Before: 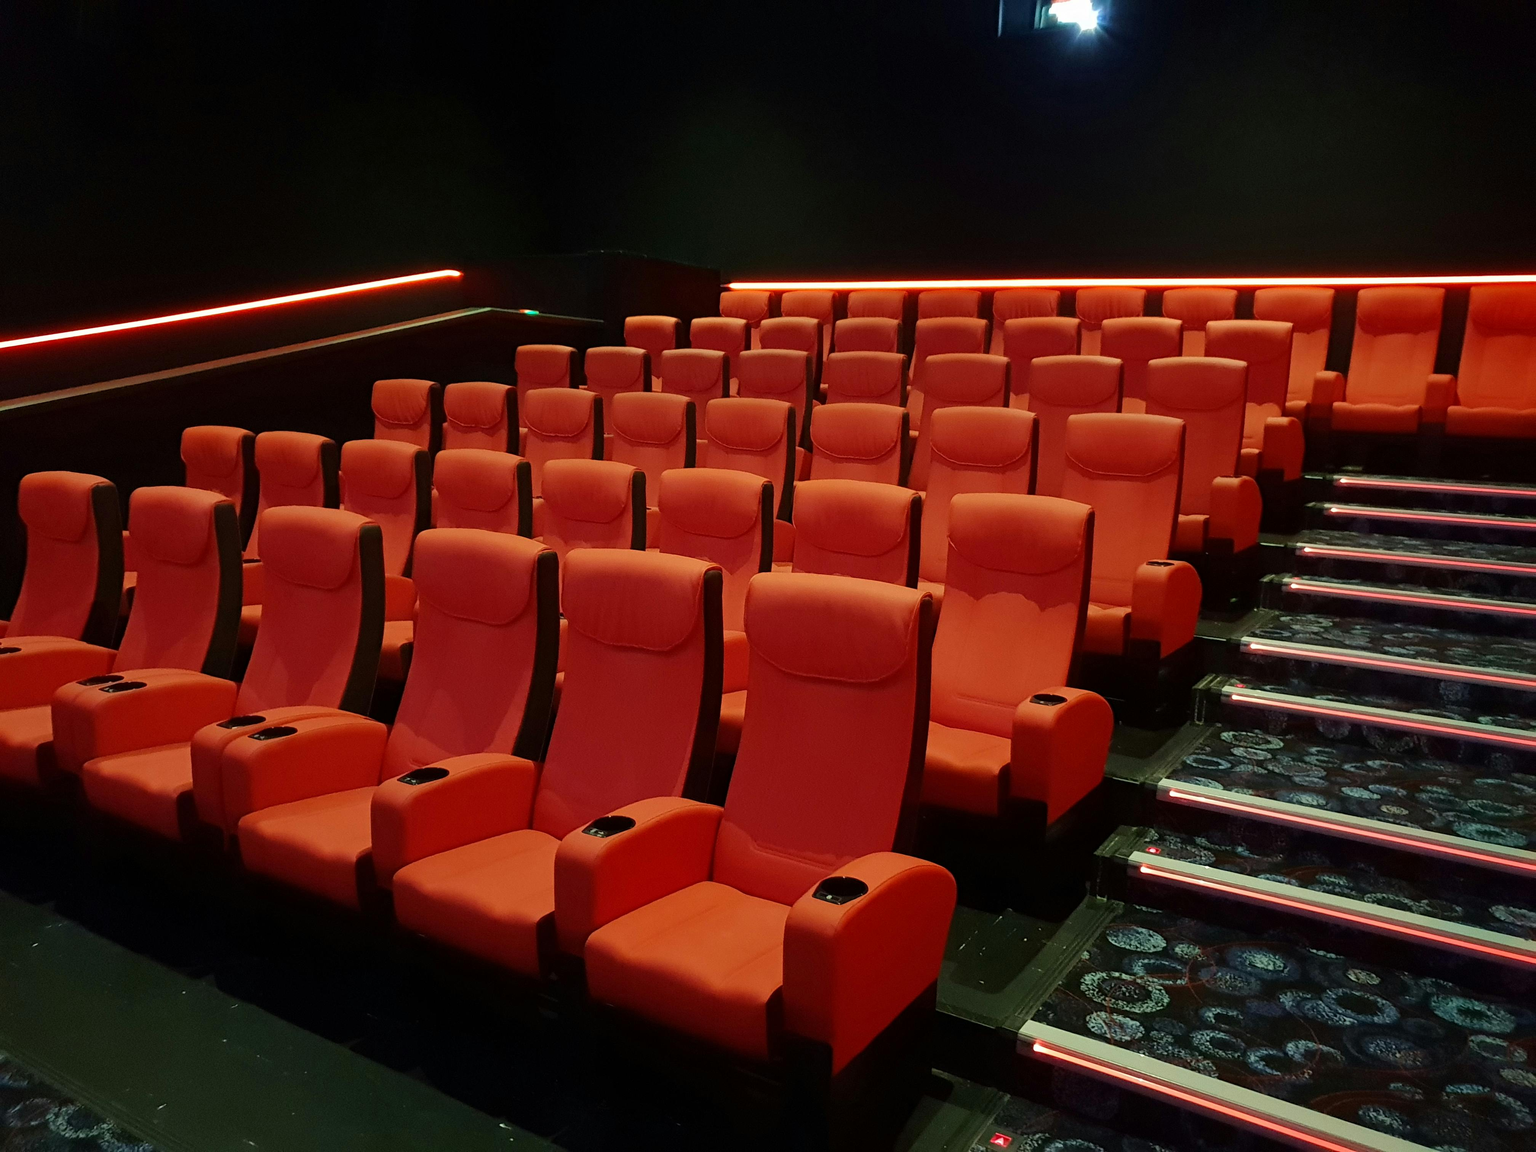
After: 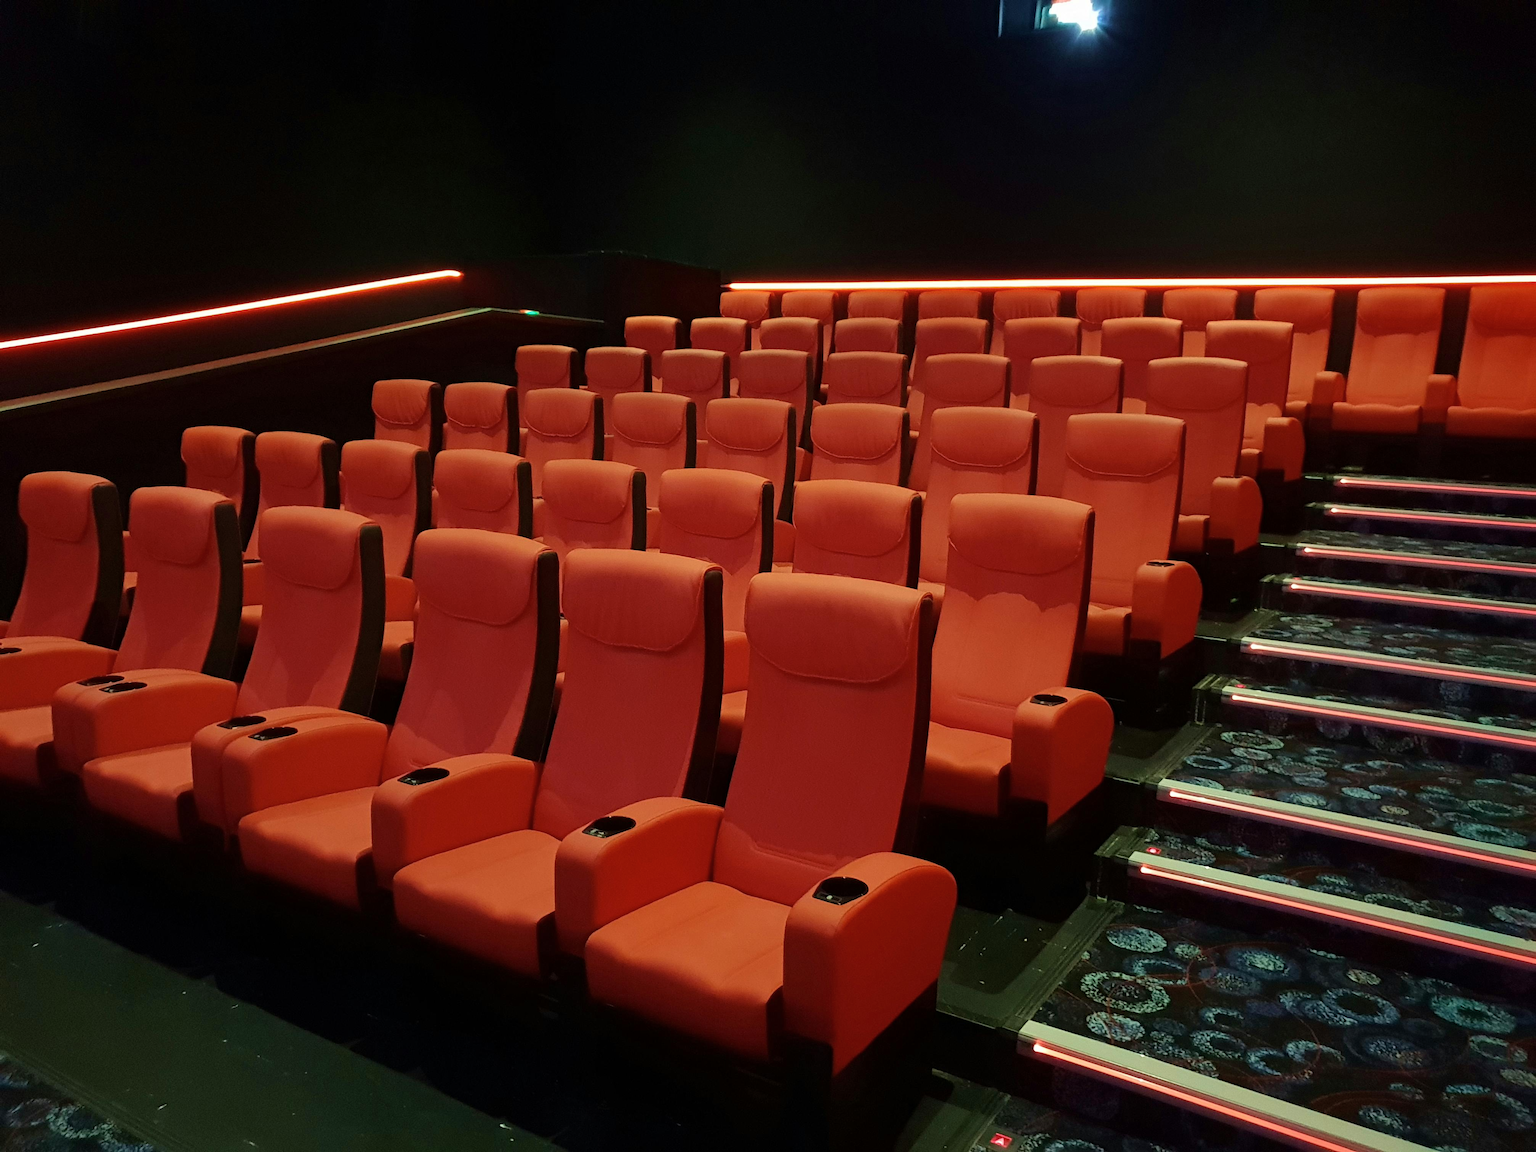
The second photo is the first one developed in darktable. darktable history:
contrast brightness saturation: saturation -0.069
velvia: on, module defaults
